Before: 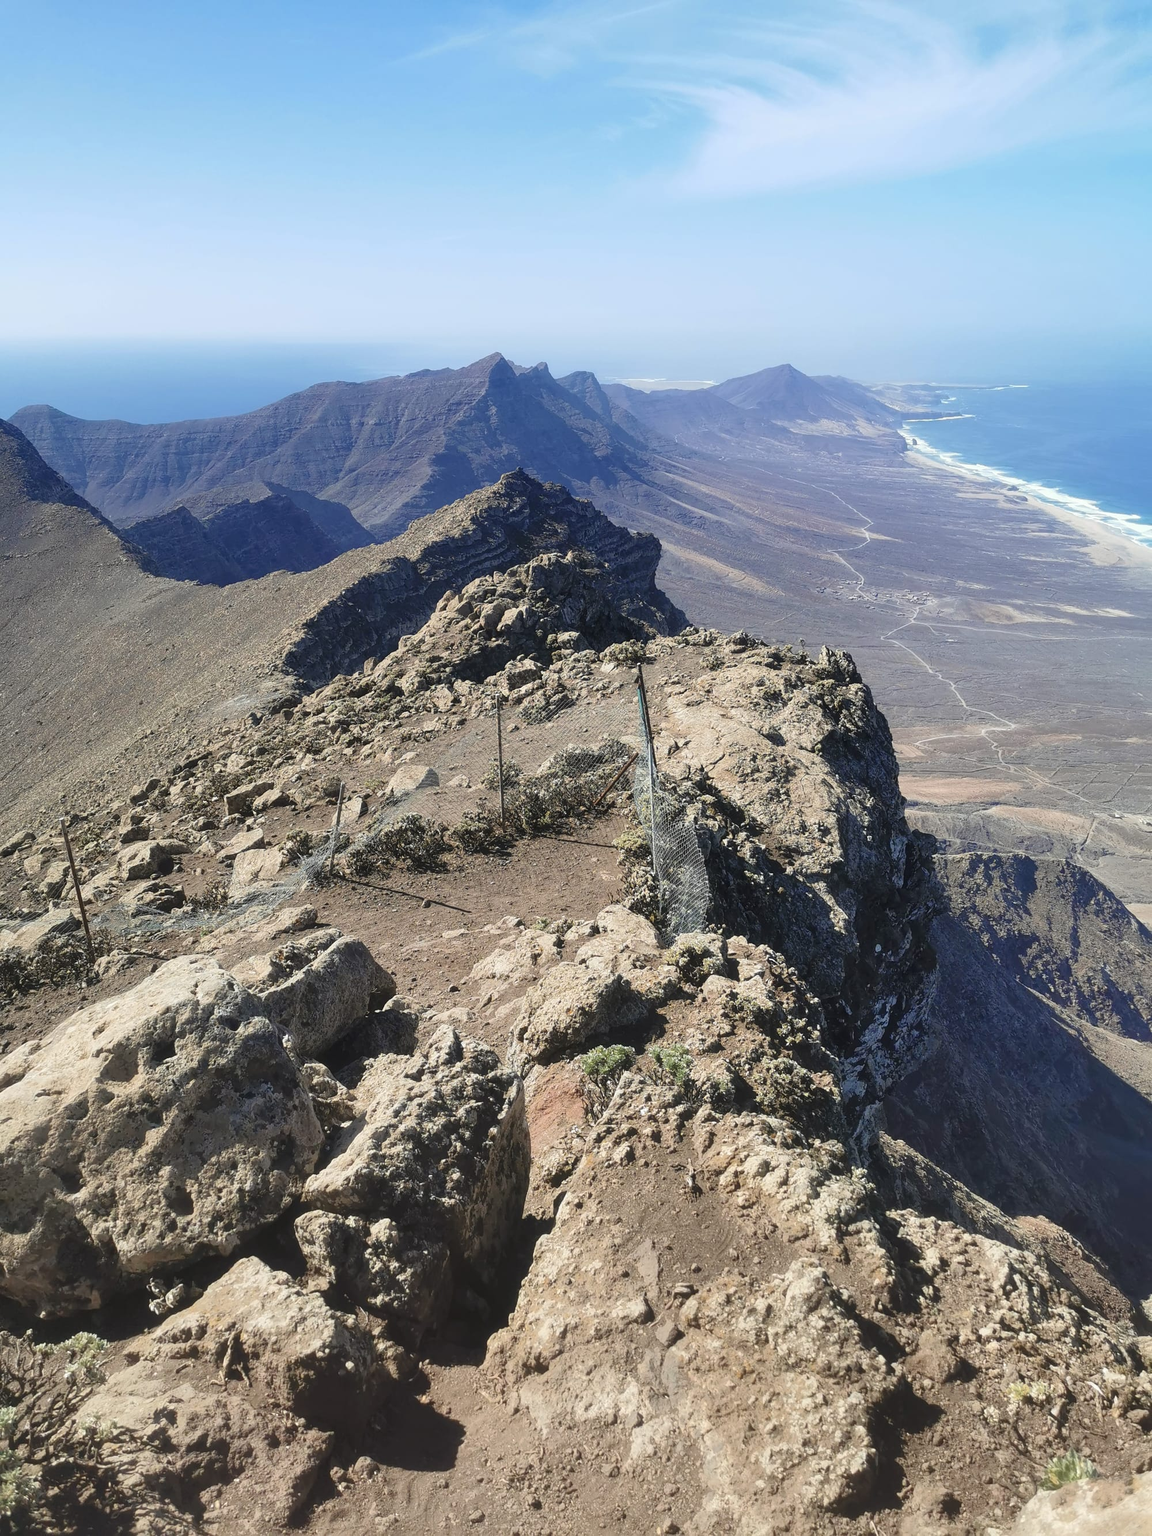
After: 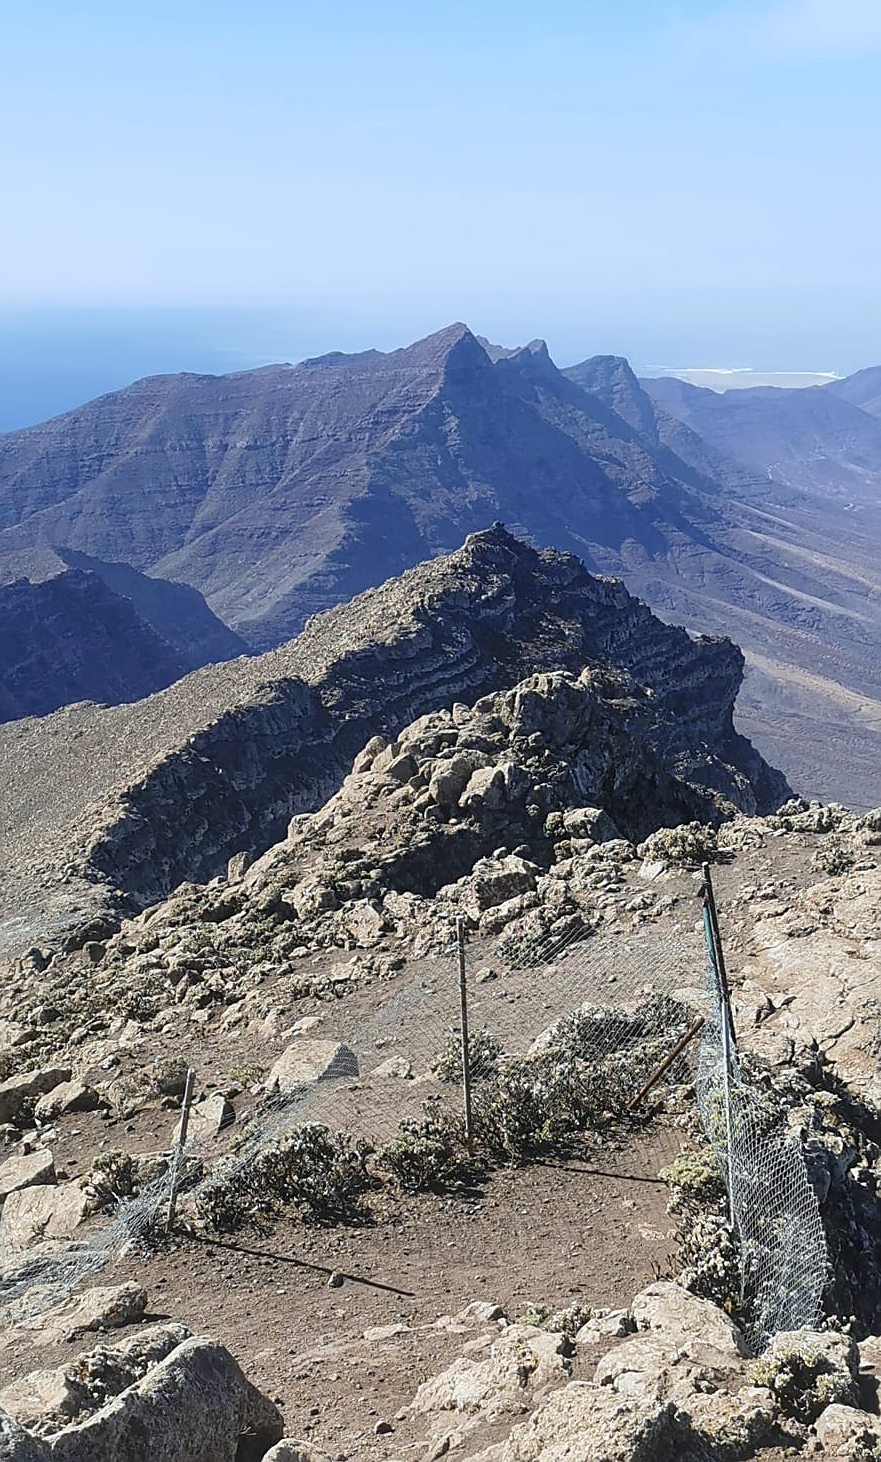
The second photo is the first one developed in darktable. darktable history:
sharpen: on, module defaults
crop: left 20.248%, top 10.86%, right 35.675%, bottom 34.321%
exposure: black level correction 0, compensate exposure bias true, compensate highlight preservation false
white balance: red 0.976, blue 1.04
